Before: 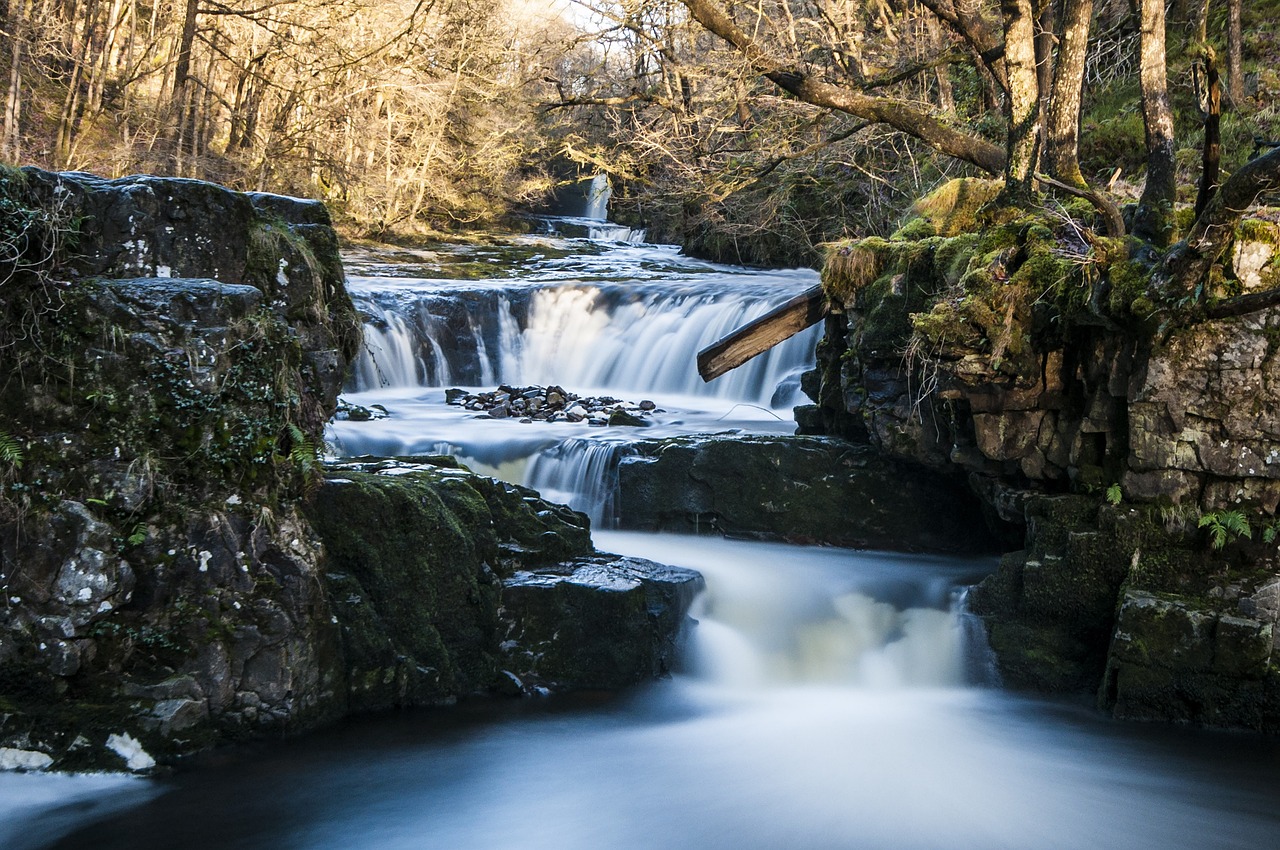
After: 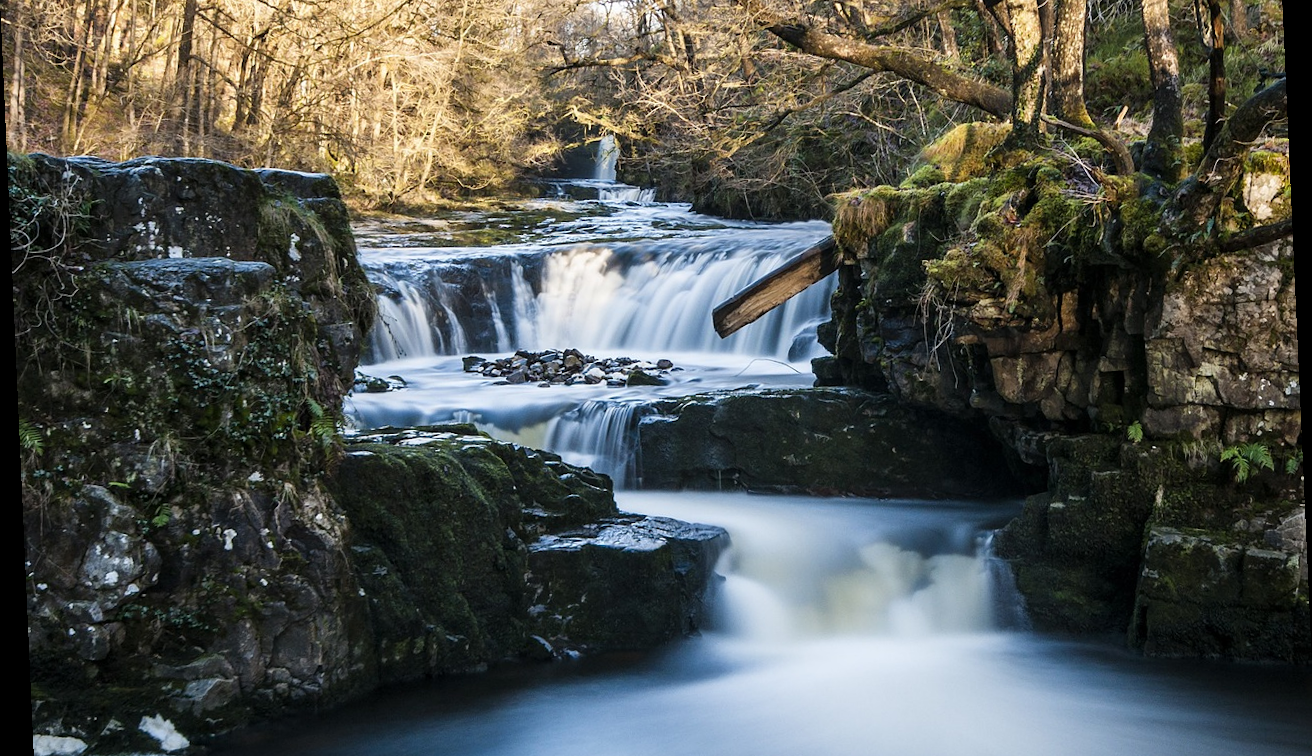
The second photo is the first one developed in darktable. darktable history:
crop: top 7.625%, bottom 8.027%
rotate and perspective: rotation -2.56°, automatic cropping off
